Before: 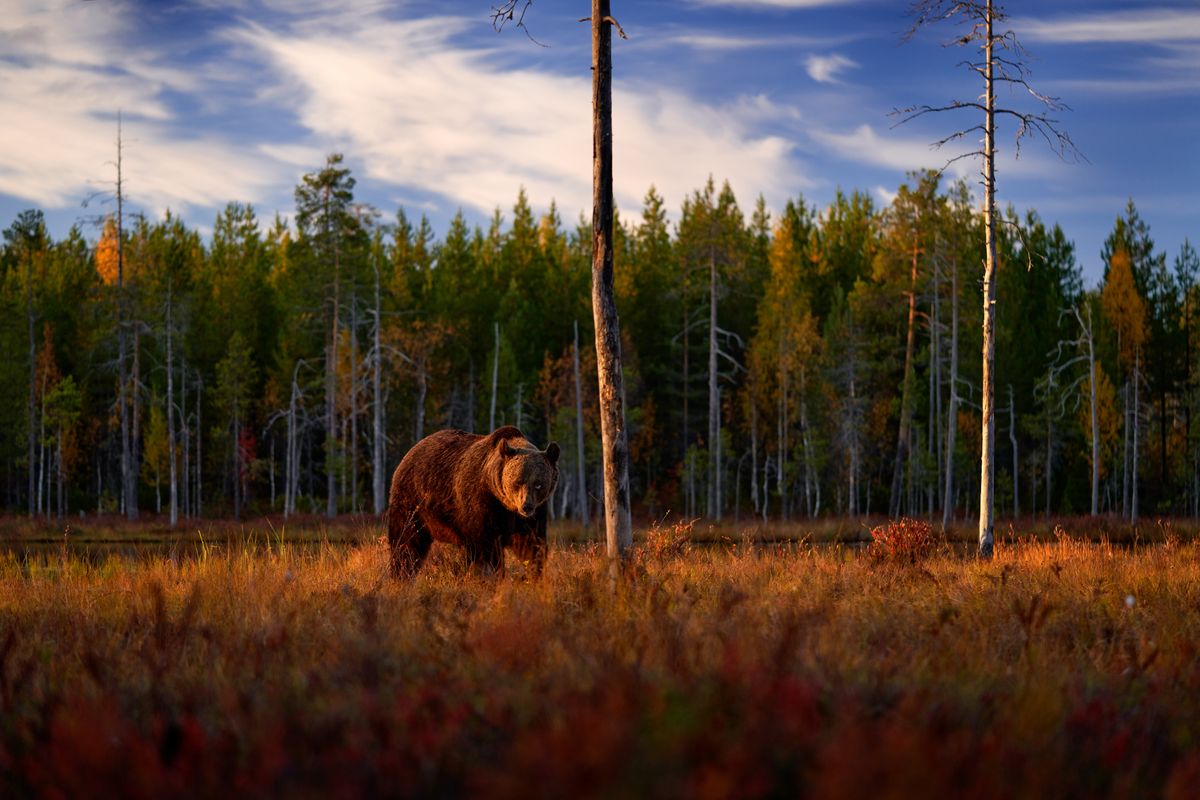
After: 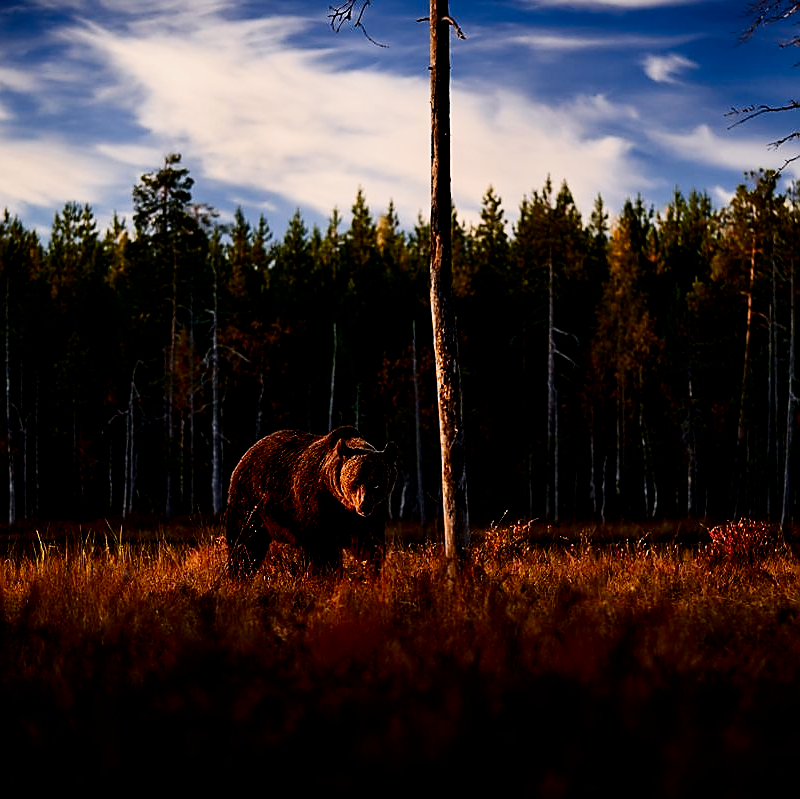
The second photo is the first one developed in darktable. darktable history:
filmic rgb: black relative exposure -4 EV, white relative exposure 3 EV, hardness 3.02, contrast 1.5
contrast brightness saturation: contrast 0.13, brightness -0.24, saturation 0.14
crop and rotate: left 13.537%, right 19.796%
sharpen: radius 1.4, amount 1.25, threshold 0.7
